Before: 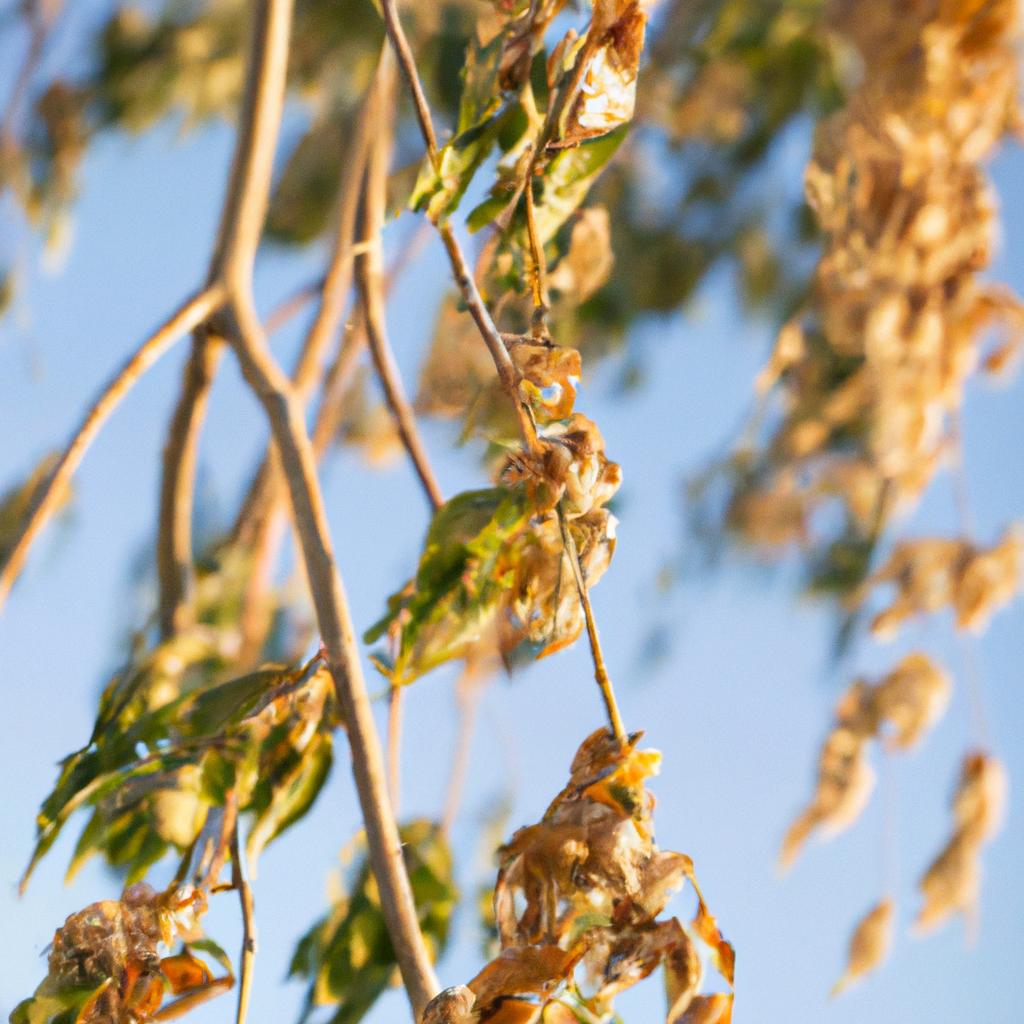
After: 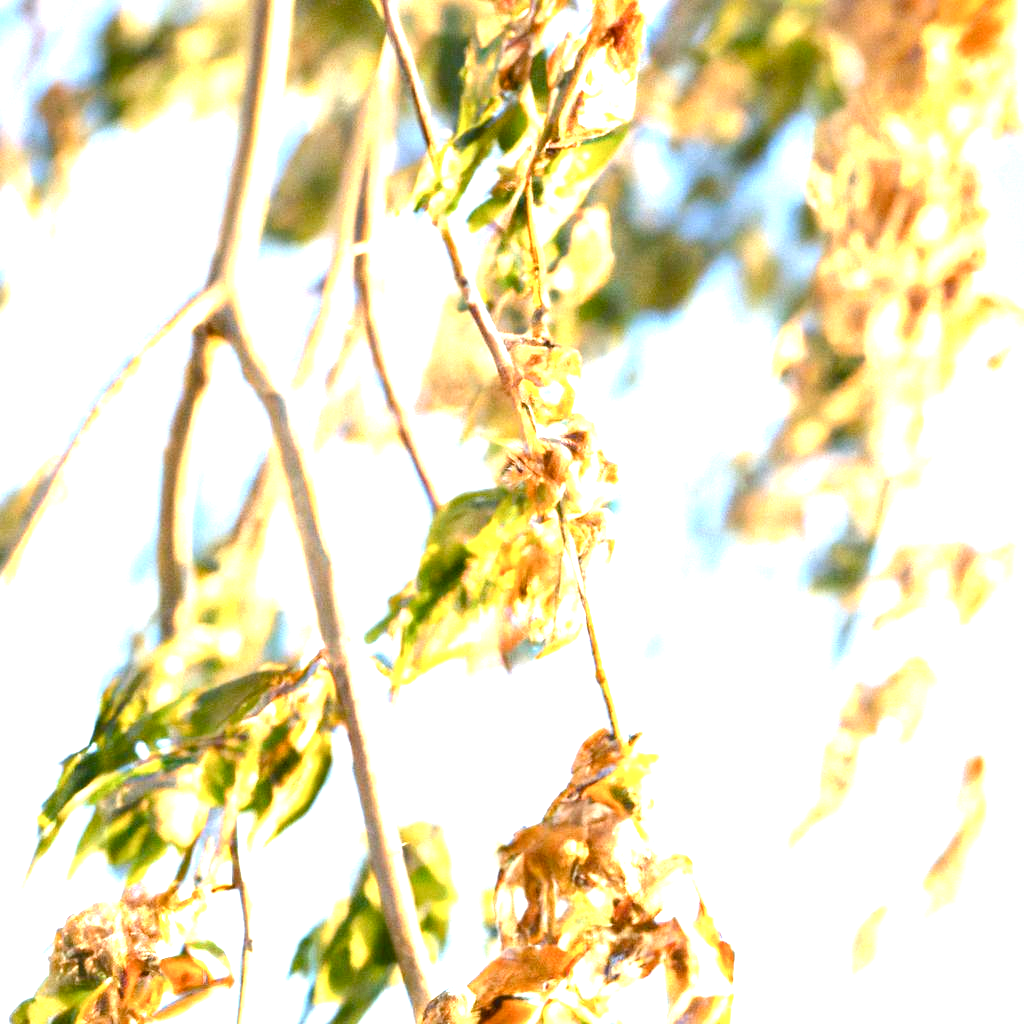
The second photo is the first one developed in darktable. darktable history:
color balance rgb: perceptual saturation grading › global saturation 20%, perceptual saturation grading › highlights -25%, perceptual saturation grading › shadows 25%
exposure: exposure 1.5 EV, compensate highlight preservation false
tone equalizer: -8 EV -0.417 EV, -7 EV -0.389 EV, -6 EV -0.333 EV, -5 EV -0.222 EV, -3 EV 0.222 EV, -2 EV 0.333 EV, -1 EV 0.389 EV, +0 EV 0.417 EV, edges refinement/feathering 500, mask exposure compensation -1.57 EV, preserve details no
